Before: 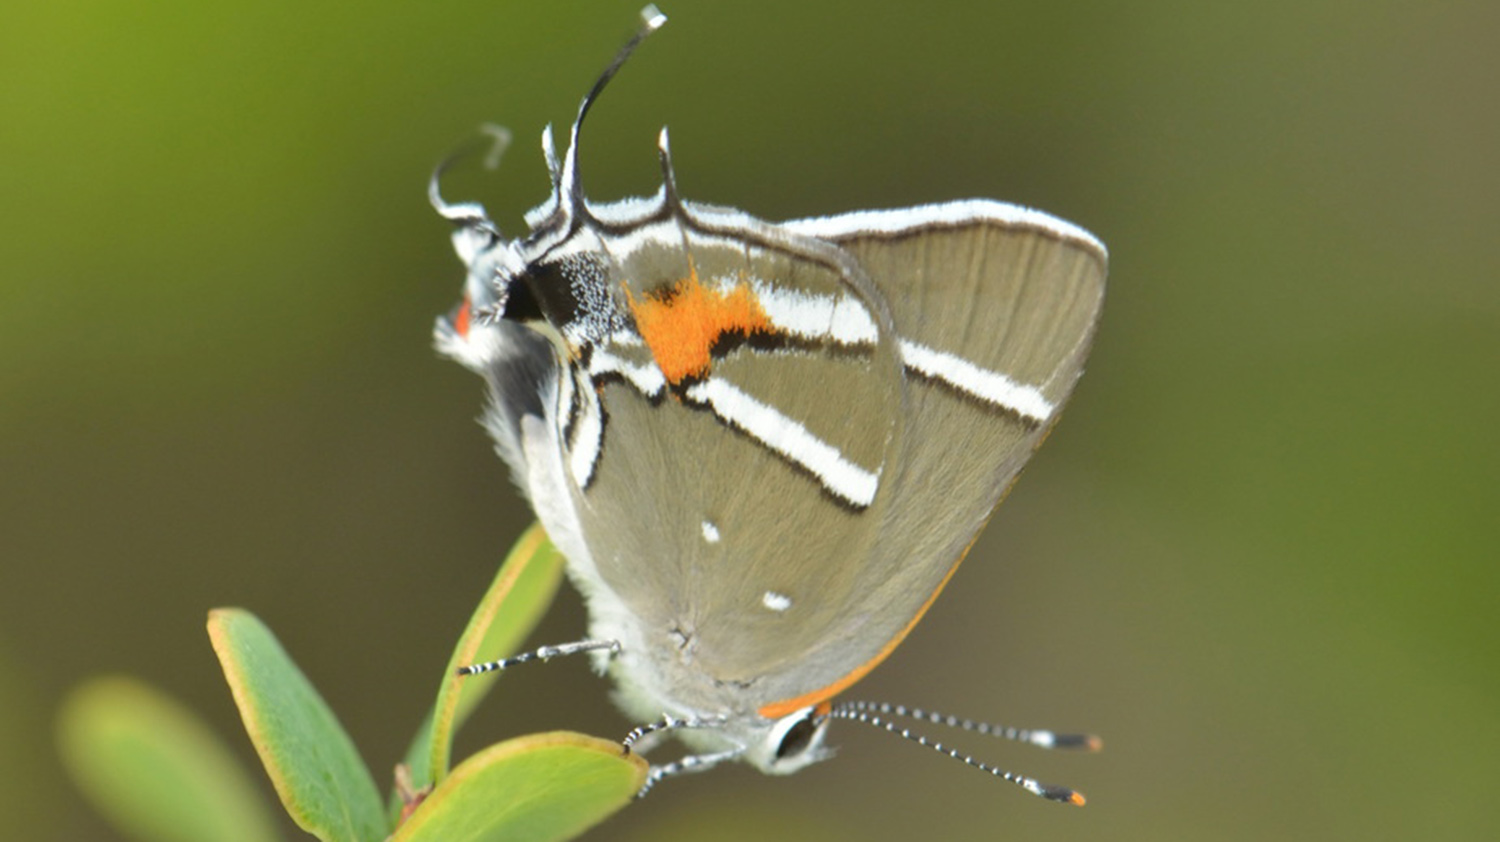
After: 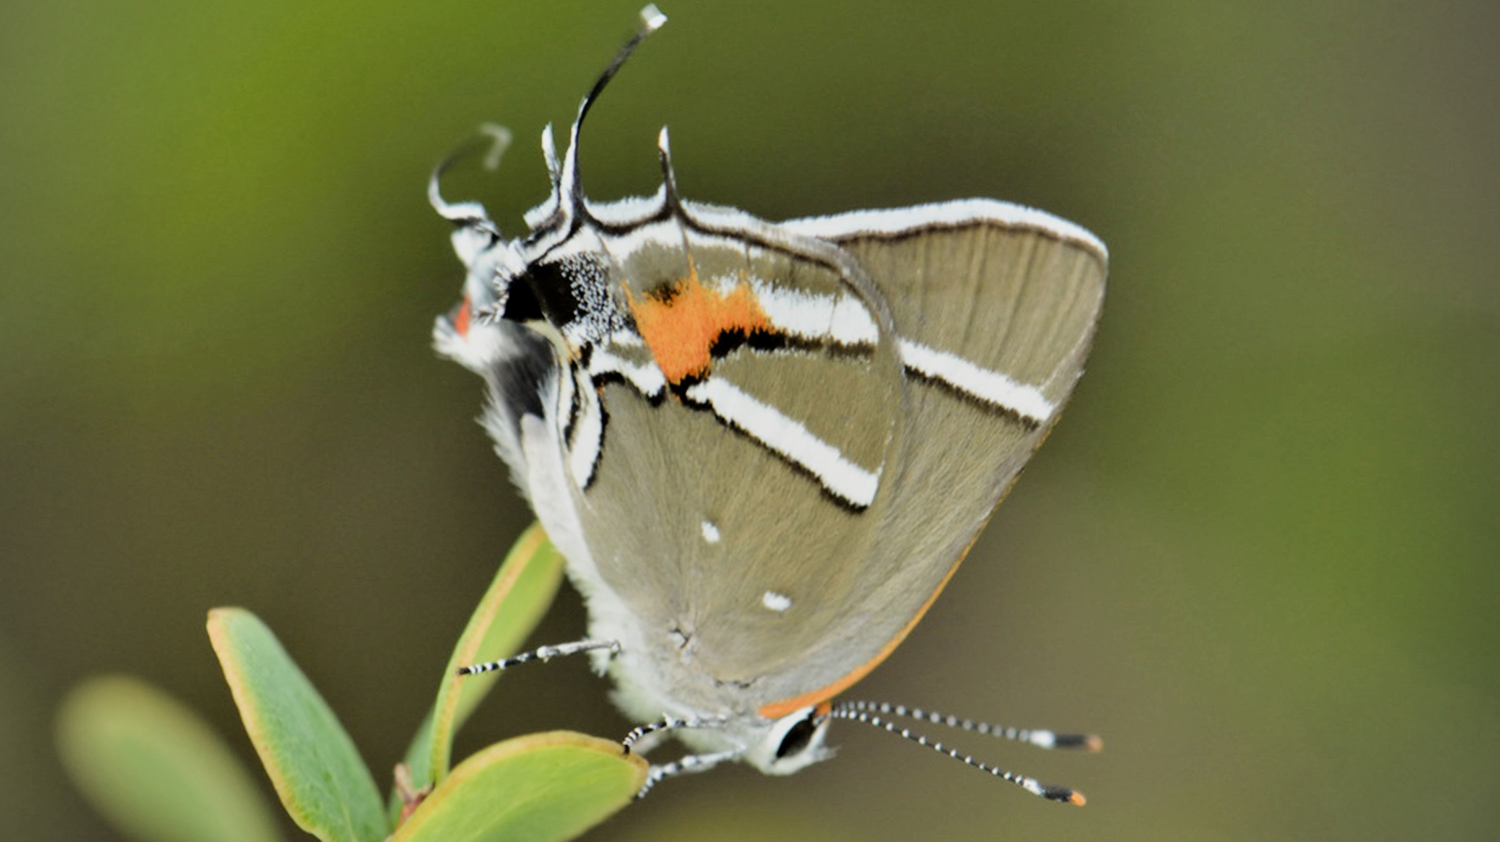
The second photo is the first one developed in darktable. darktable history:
contrast equalizer: y [[0.545, 0.572, 0.59, 0.59, 0.571, 0.545], [0.5 ×6], [0.5 ×6], [0 ×6], [0 ×6]]
vignetting: on, module defaults
filmic rgb: black relative exposure -7.65 EV, white relative exposure 4.56 EV, hardness 3.61, contrast 1.05
